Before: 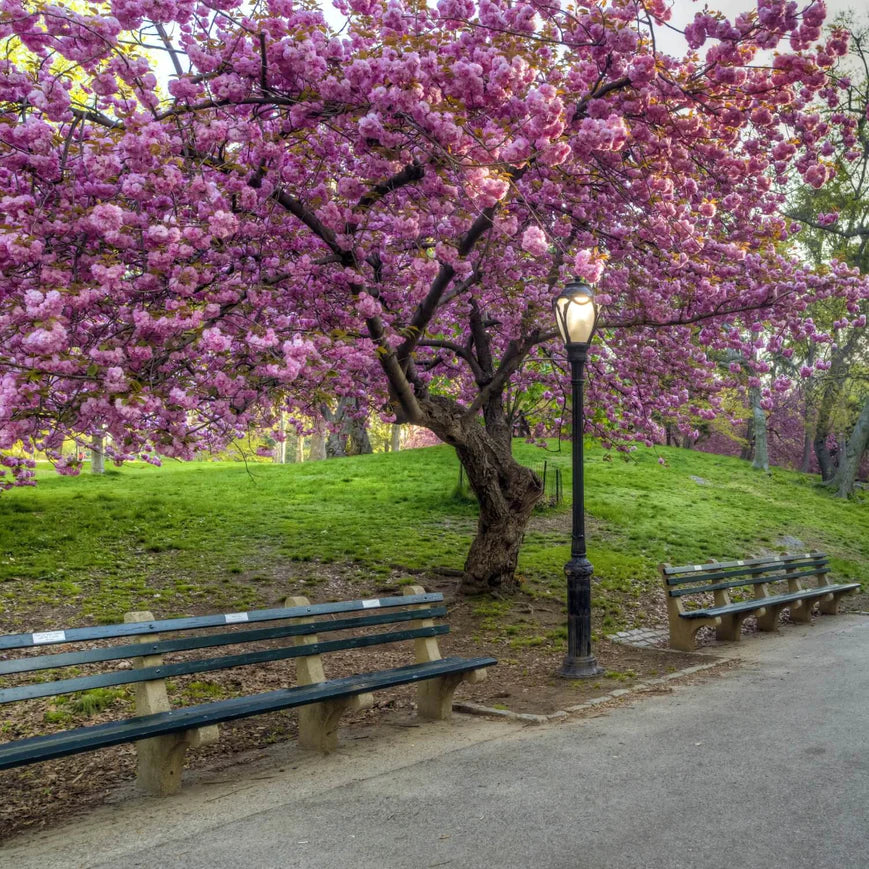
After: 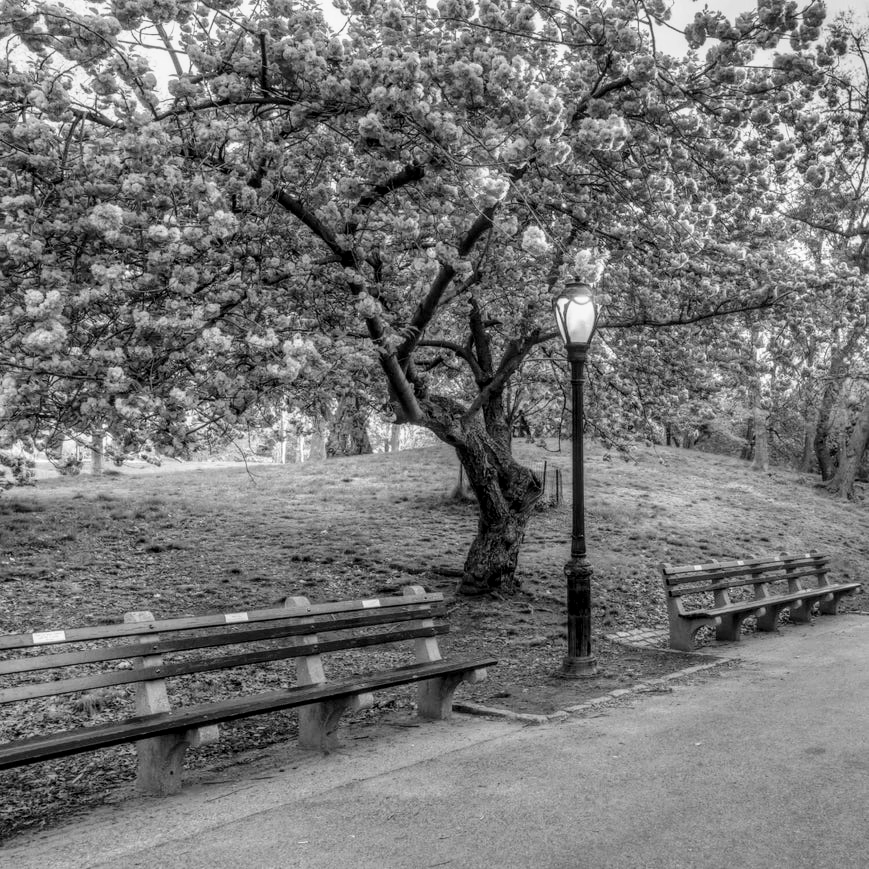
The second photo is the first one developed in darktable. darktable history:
tone curve: curves: ch0 [(0, 0.021) (0.049, 0.044) (0.152, 0.14) (0.328, 0.377) (0.473, 0.543) (0.641, 0.705) (0.85, 0.894) (1, 0.969)]; ch1 [(0, 0) (0.302, 0.331) (0.433, 0.432) (0.472, 0.47) (0.502, 0.503) (0.527, 0.521) (0.564, 0.58) (0.614, 0.626) (0.677, 0.701) (0.859, 0.885) (1, 1)]; ch2 [(0, 0) (0.33, 0.301) (0.447, 0.44) (0.487, 0.496) (0.502, 0.516) (0.535, 0.563) (0.565, 0.593) (0.608, 0.638) (1, 1)], color space Lab, independent channels, preserve colors none
monochrome: a 32, b 64, size 2.3
white balance: red 0.988, blue 1.017
shadows and highlights: shadows 37.27, highlights -28.18, soften with gaussian
local contrast: on, module defaults
